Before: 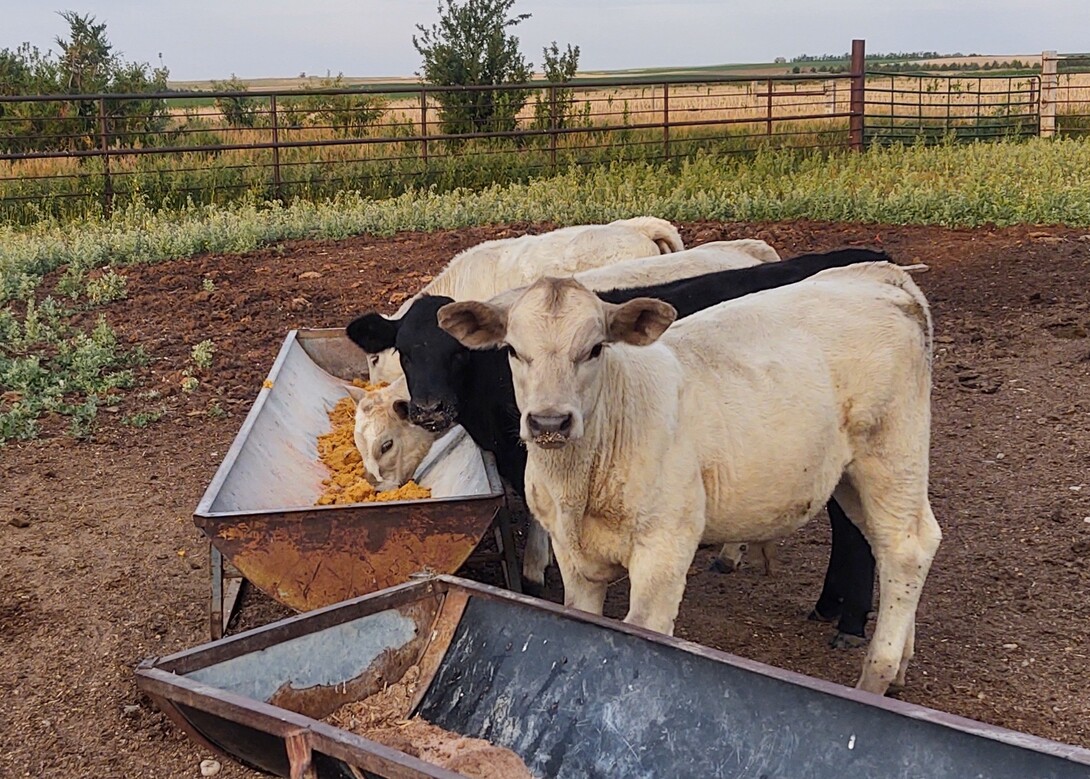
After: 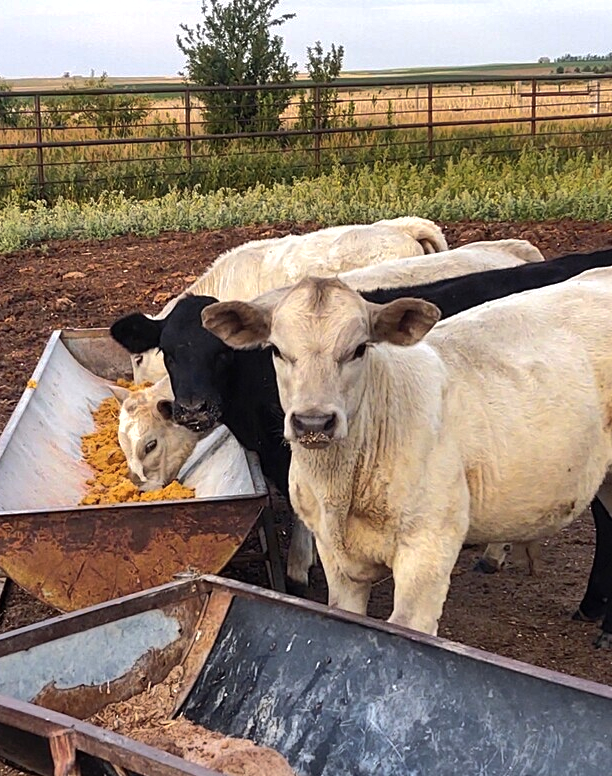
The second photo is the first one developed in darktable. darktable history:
crop: left 21.674%, right 22.086%
shadows and highlights: on, module defaults
tone equalizer: -8 EV -0.75 EV, -7 EV -0.7 EV, -6 EV -0.6 EV, -5 EV -0.4 EV, -3 EV 0.4 EV, -2 EV 0.6 EV, -1 EV 0.7 EV, +0 EV 0.75 EV, edges refinement/feathering 500, mask exposure compensation -1.57 EV, preserve details no
